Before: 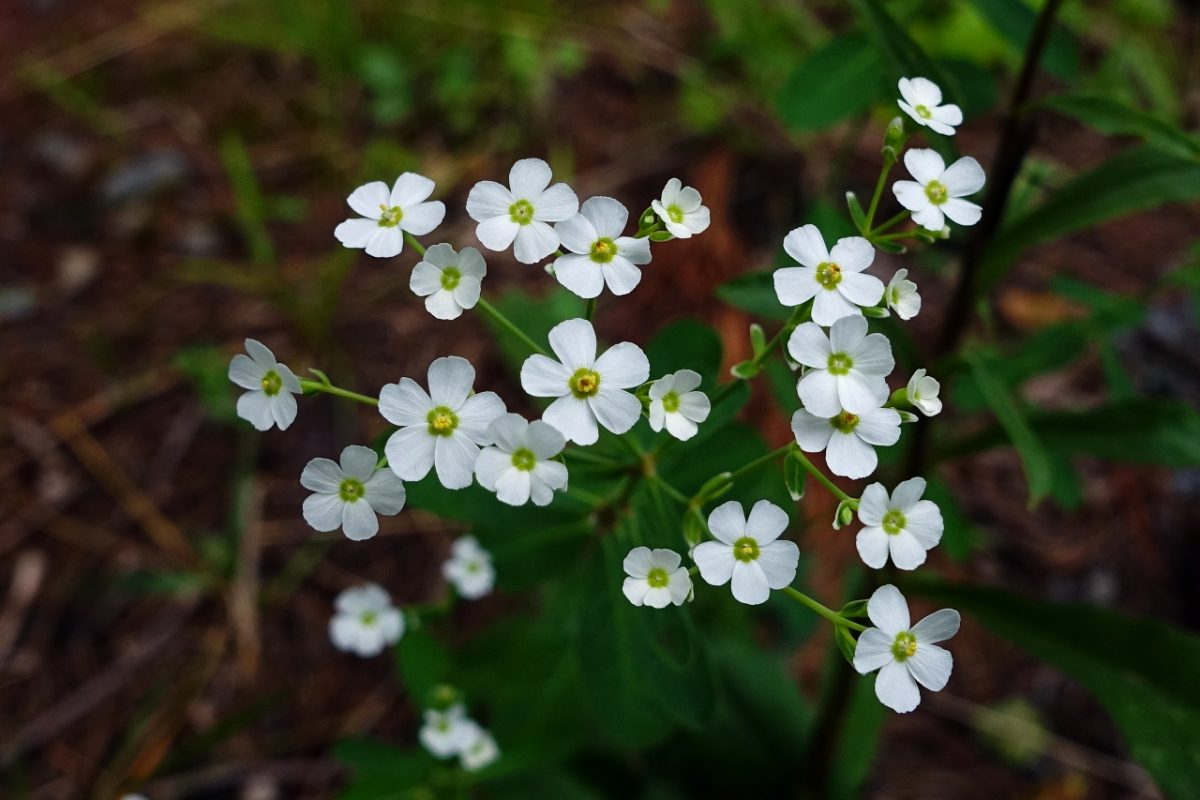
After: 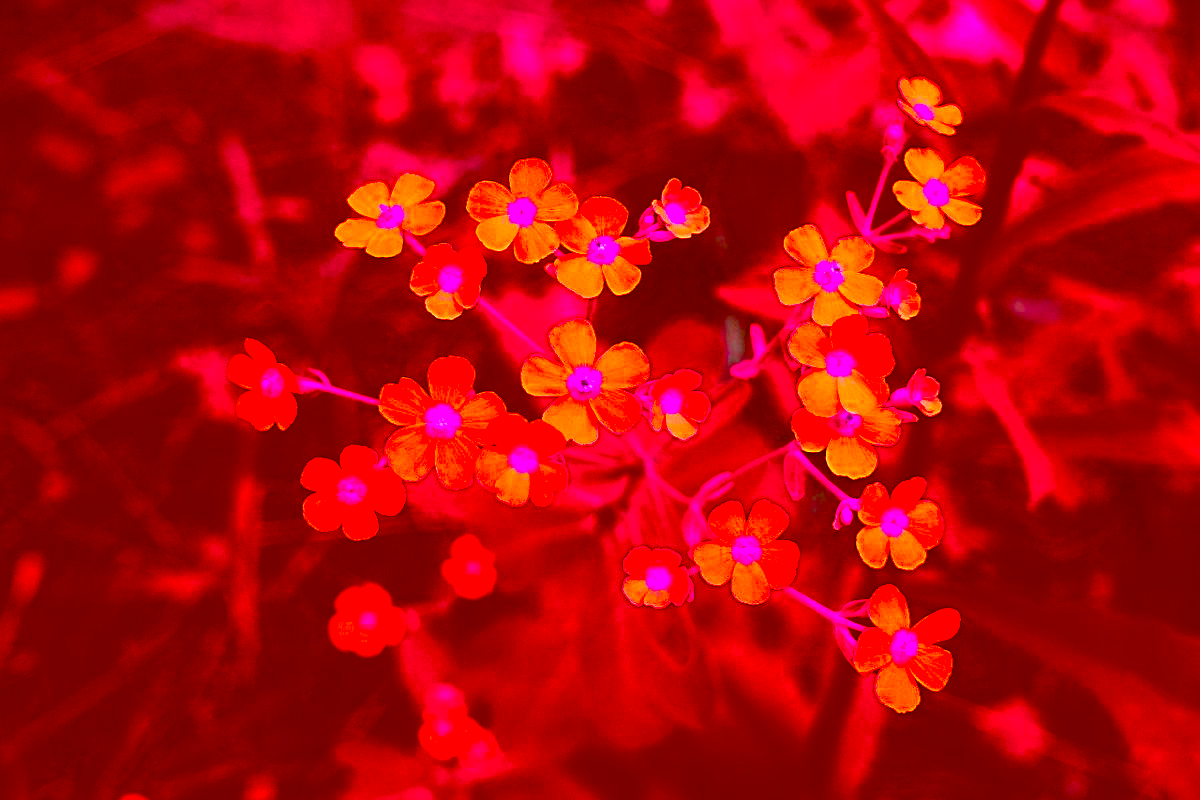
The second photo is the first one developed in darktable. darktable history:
color correction: highlights a* -39.44, highlights b* -39.38, shadows a* -39.6, shadows b* -39.33, saturation -2.96
tone equalizer: -8 EV -0.784 EV, -7 EV -0.665 EV, -6 EV -0.635 EV, -5 EV -0.413 EV, -3 EV 0.386 EV, -2 EV 0.6 EV, -1 EV 0.69 EV, +0 EV 0.759 EV
sharpen: on, module defaults
